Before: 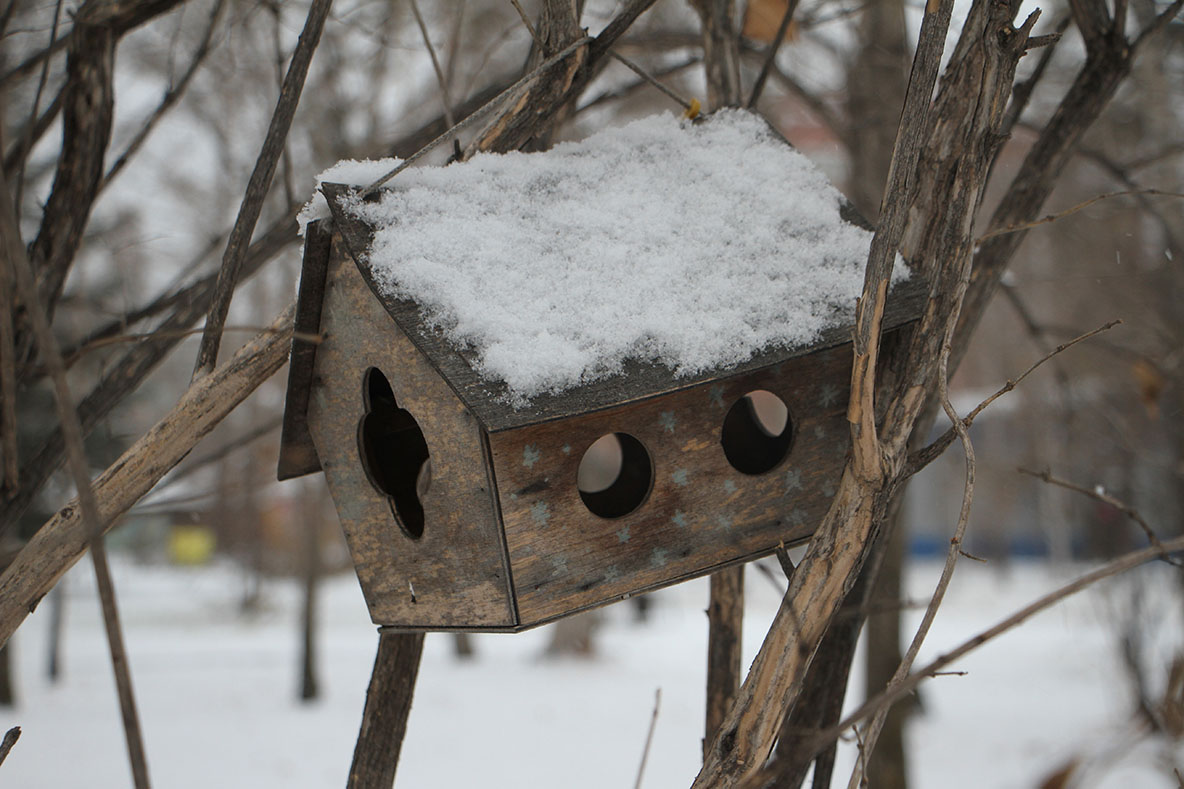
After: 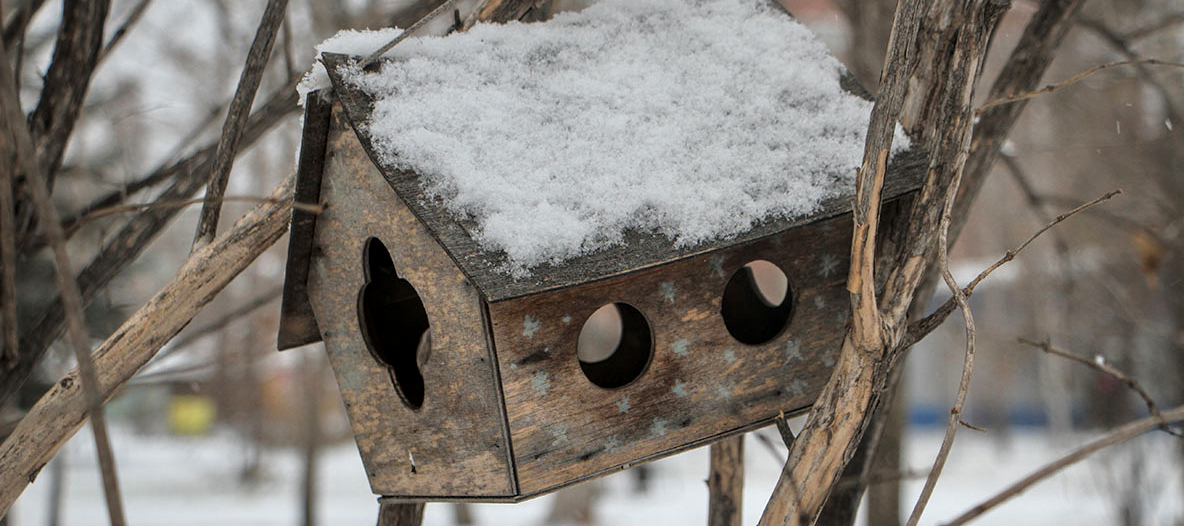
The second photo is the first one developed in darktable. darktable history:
tone equalizer: -8 EV 0.019 EV, -7 EV -0.018 EV, -6 EV 0.016 EV, -5 EV 0.046 EV, -4 EV 0.252 EV, -3 EV 0.667 EV, -2 EV 0.583 EV, -1 EV 0.208 EV, +0 EV 0.043 EV
crop: top 16.566%, bottom 16.683%
color balance rgb: perceptual saturation grading › global saturation -0.882%
local contrast: on, module defaults
